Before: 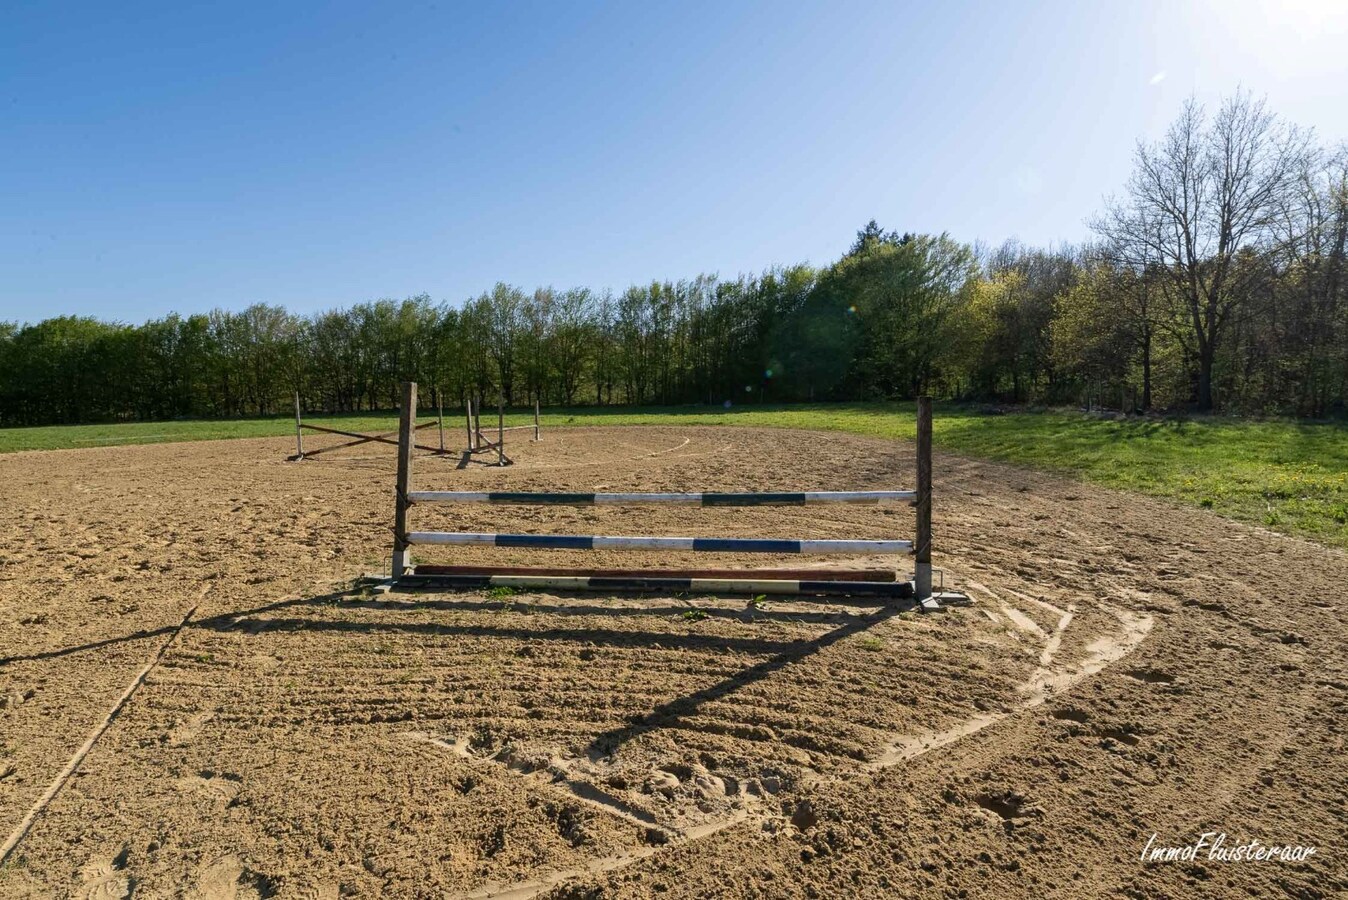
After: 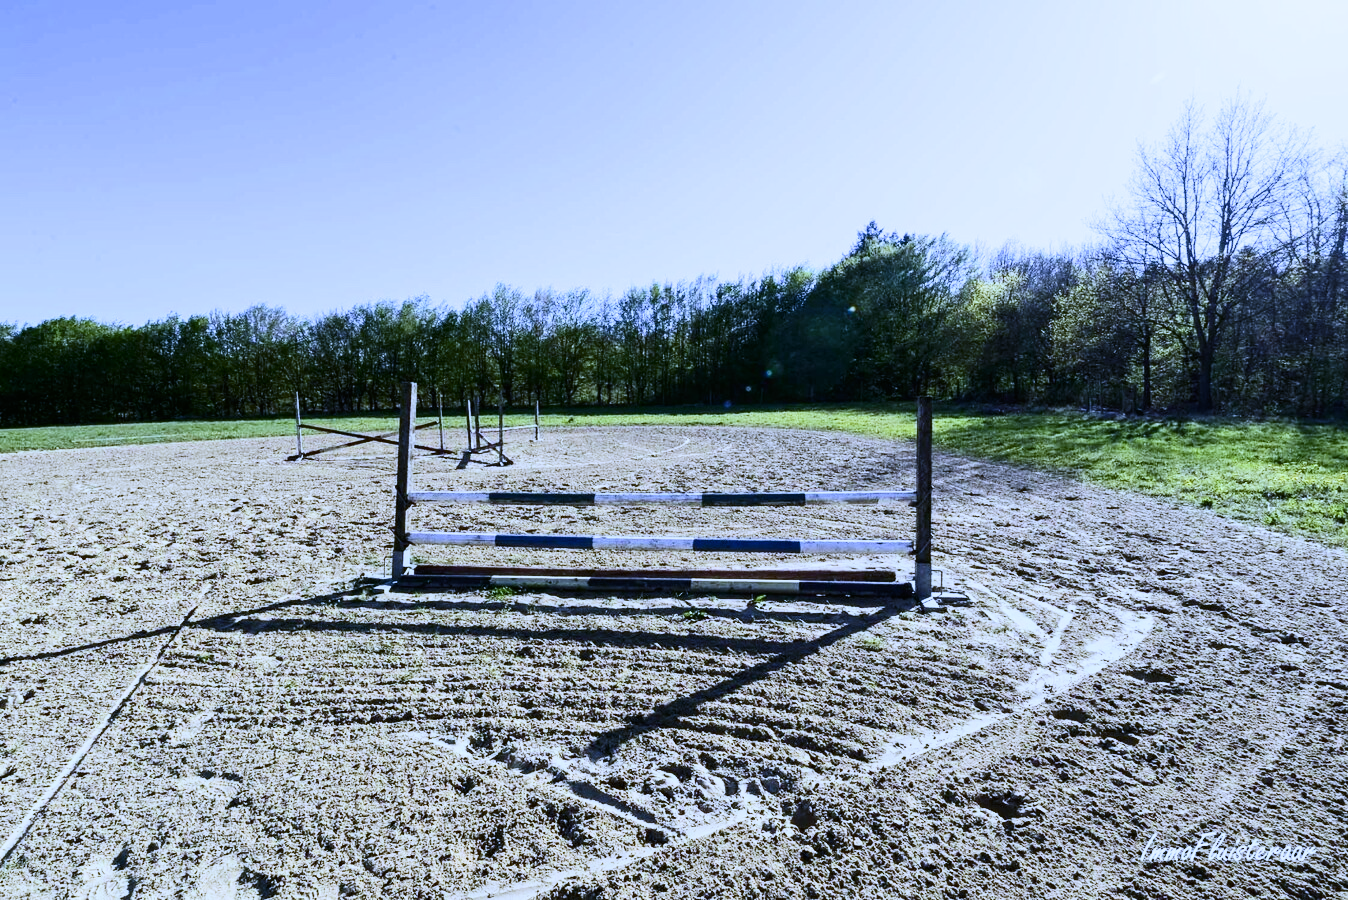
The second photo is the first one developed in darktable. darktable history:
contrast brightness saturation: contrast 0.39, brightness 0.1
exposure: black level correction -0.002, exposure 0.54 EV, compensate highlight preservation false
white balance: red 0.766, blue 1.537
filmic rgb: white relative exposure 3.9 EV, hardness 4.26
